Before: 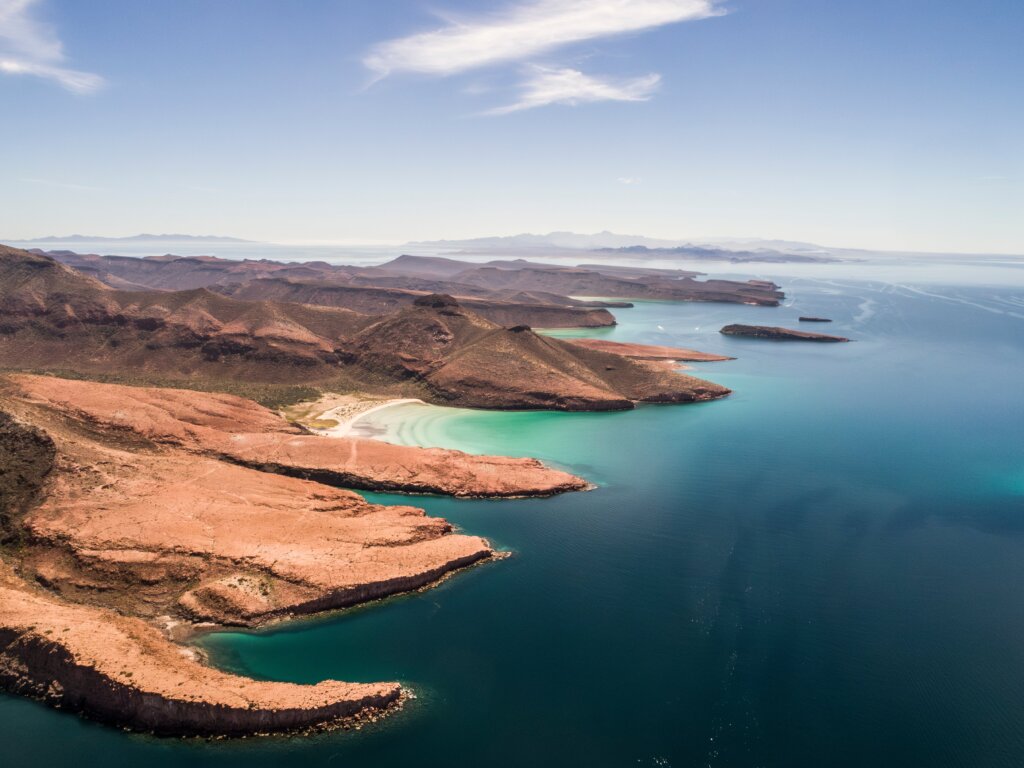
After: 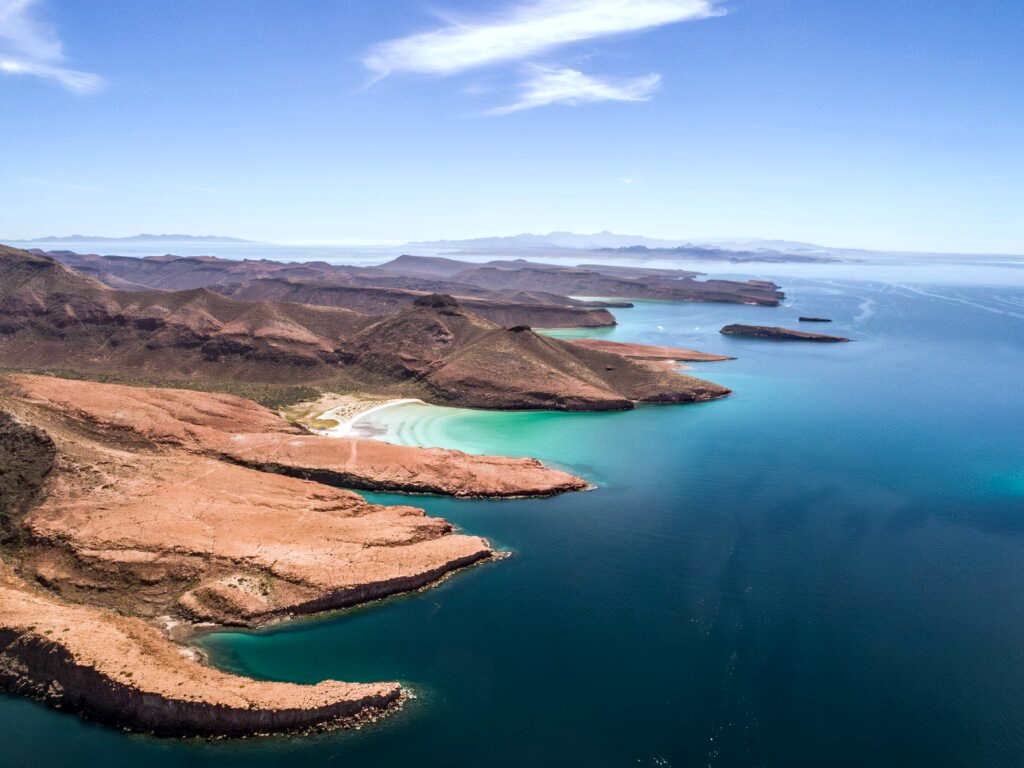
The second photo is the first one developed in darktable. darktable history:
haze removal: compatibility mode true, adaptive false
exposure: exposure 0.2 EV, compensate highlight preservation false
white balance: red 0.924, blue 1.095
